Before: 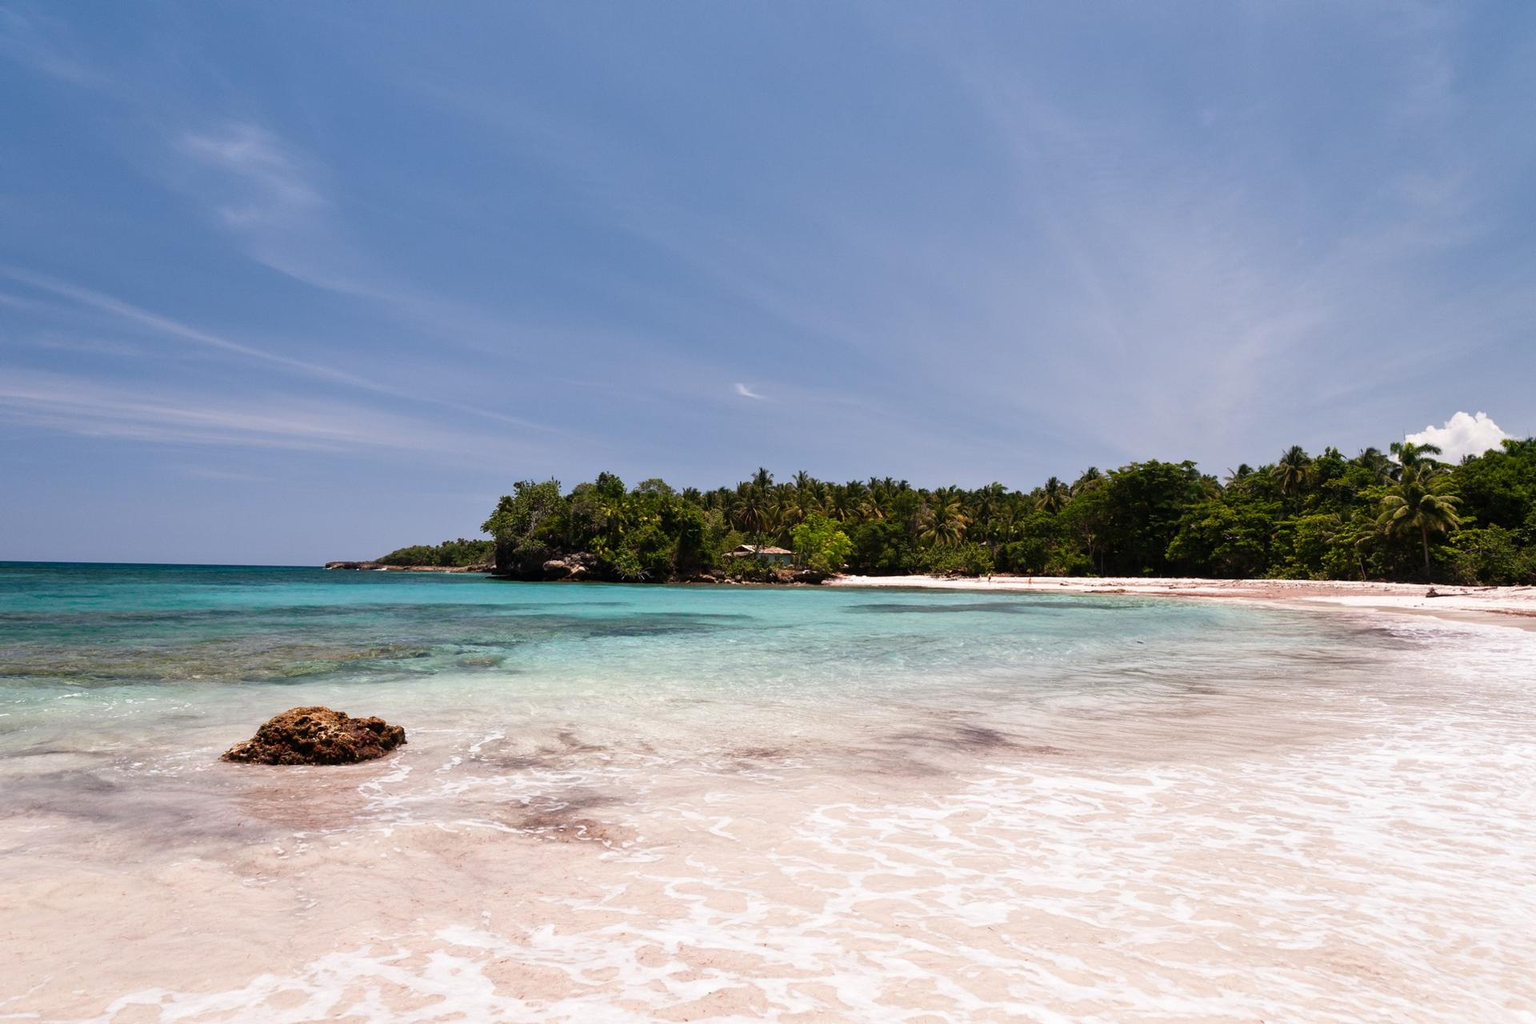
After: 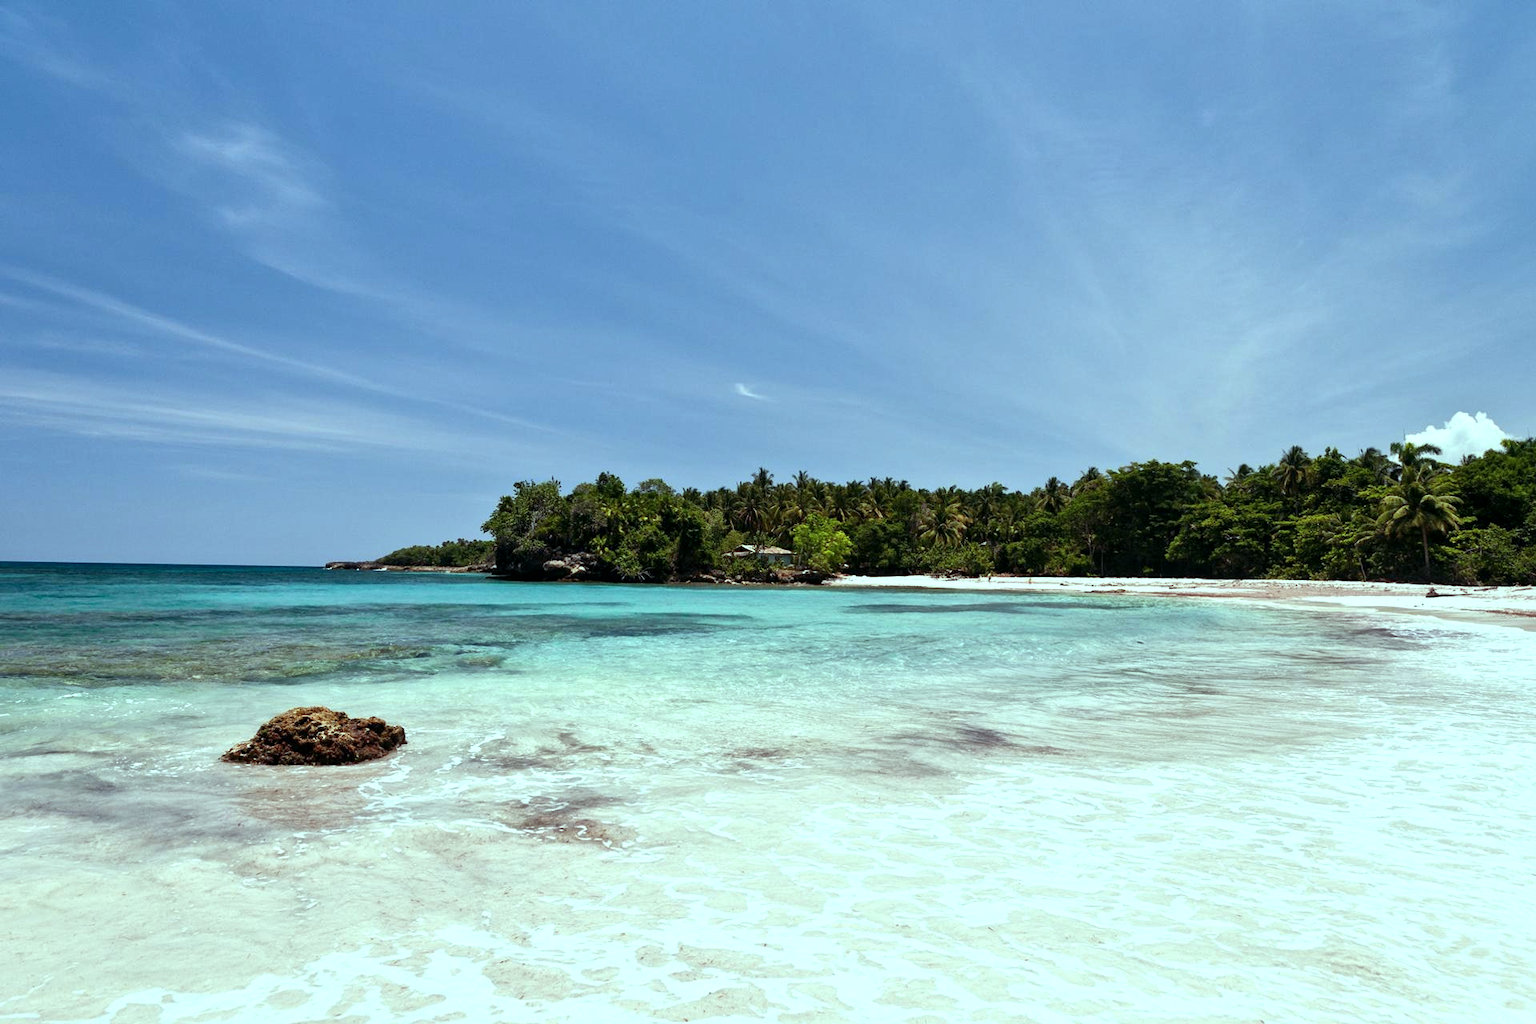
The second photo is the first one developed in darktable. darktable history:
local contrast: mode bilateral grid, contrast 30, coarseness 25, midtone range 0.2
color balance: mode lift, gamma, gain (sRGB), lift [0.997, 0.979, 1.021, 1.011], gamma [1, 1.084, 0.916, 0.998], gain [1, 0.87, 1.13, 1.101], contrast 4.55%, contrast fulcrum 38.24%, output saturation 104.09%
